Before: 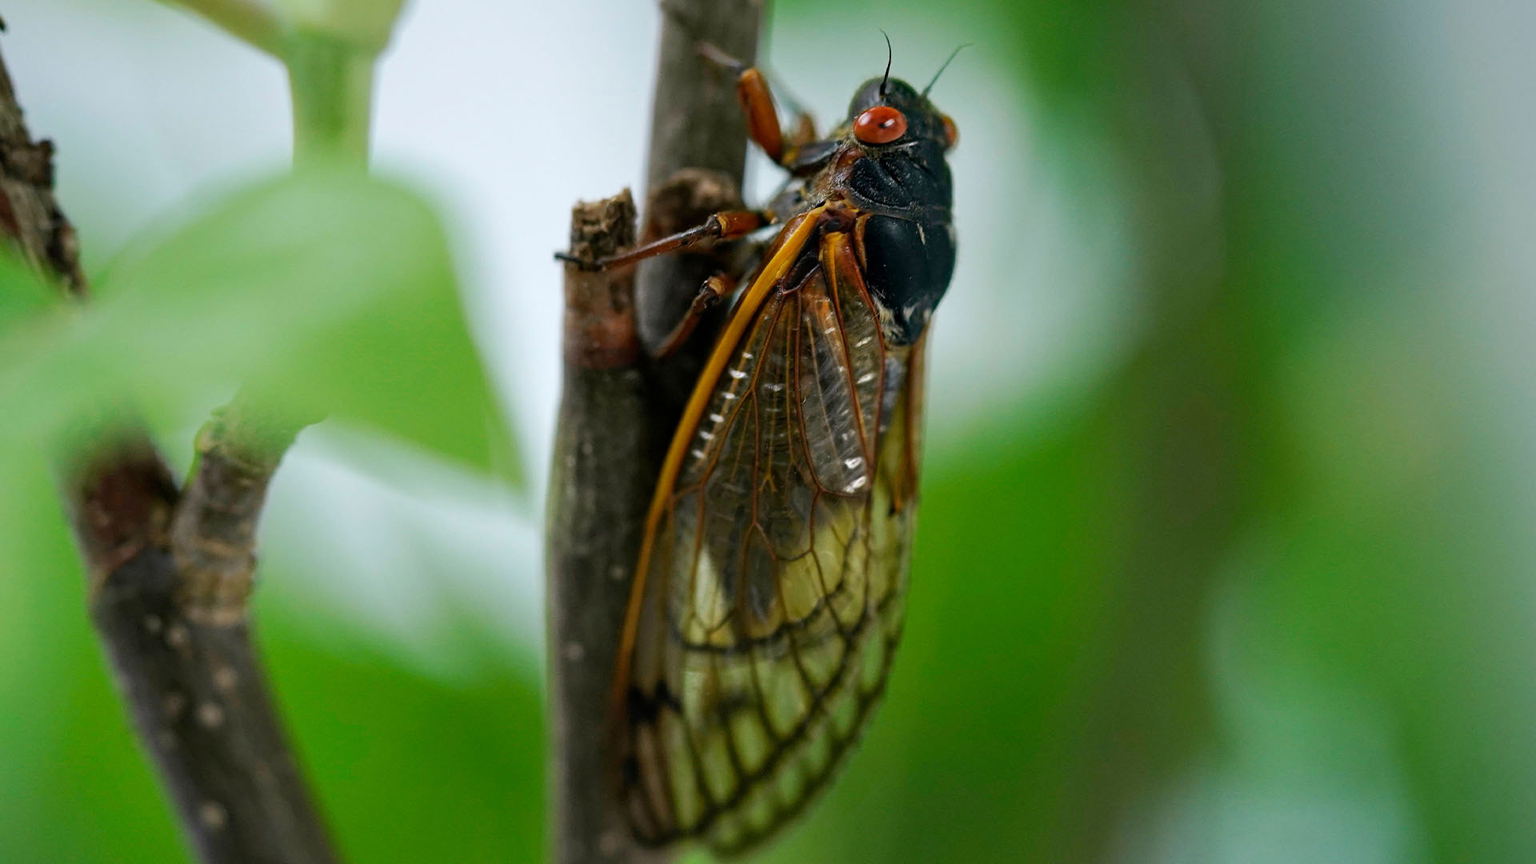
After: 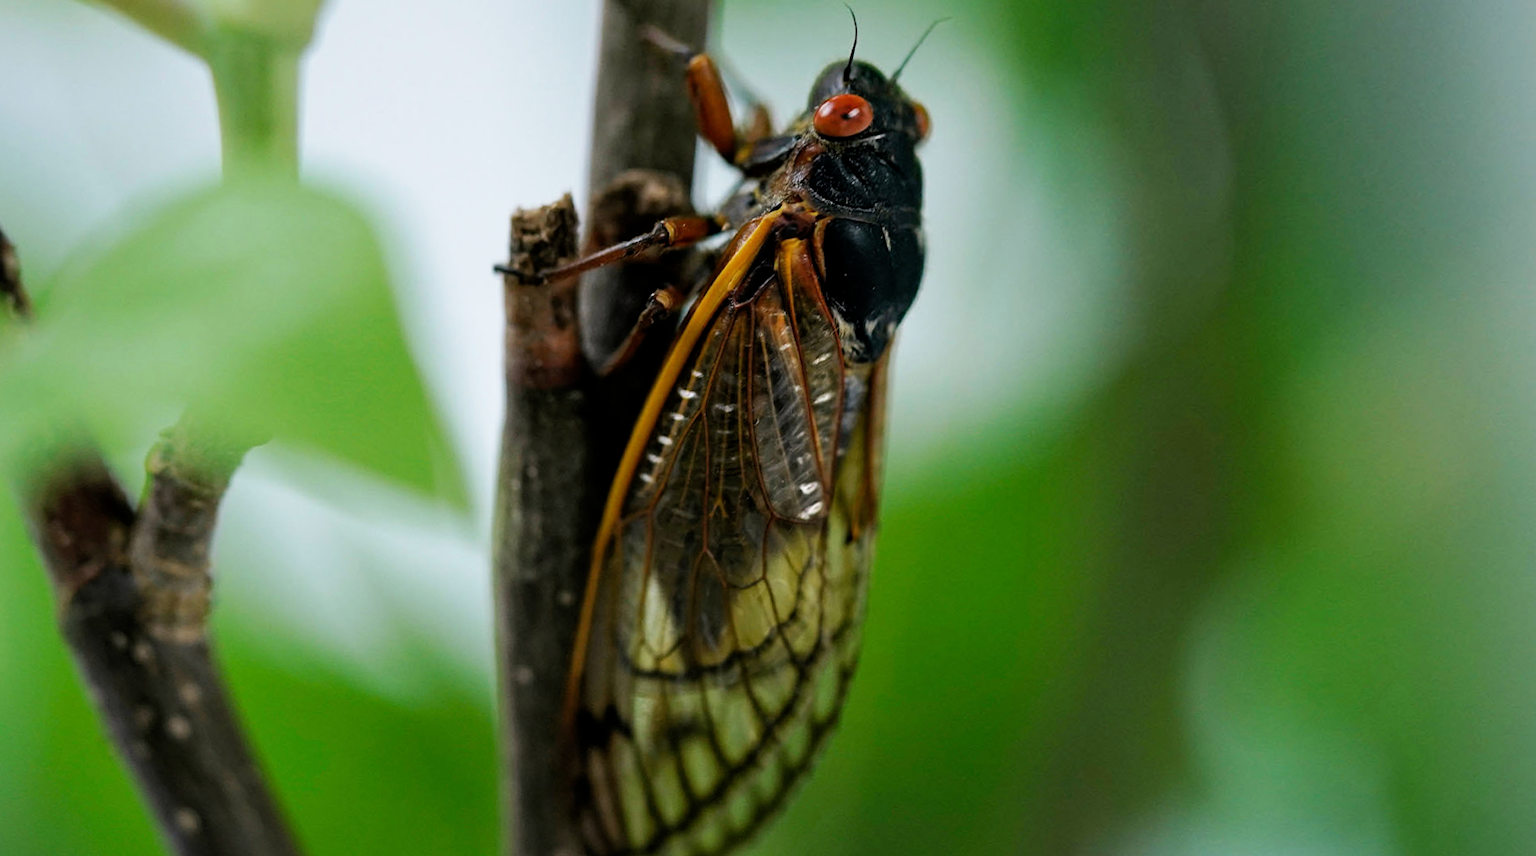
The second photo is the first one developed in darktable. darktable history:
rotate and perspective: rotation 0.062°, lens shift (vertical) 0.115, lens shift (horizontal) -0.133, crop left 0.047, crop right 0.94, crop top 0.061, crop bottom 0.94
filmic rgb: black relative exposure -12.8 EV, white relative exposure 2.8 EV, threshold 3 EV, target black luminance 0%, hardness 8.54, latitude 70.41%, contrast 1.133, shadows ↔ highlights balance -0.395%, color science v4 (2020), enable highlight reconstruction true
